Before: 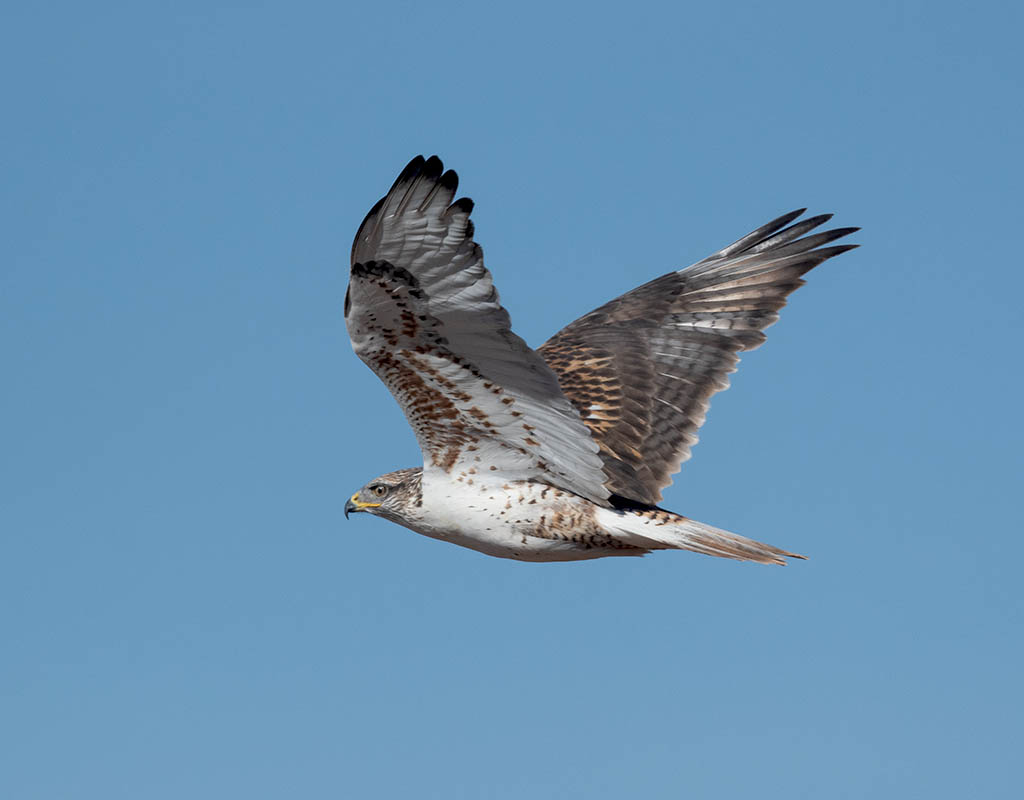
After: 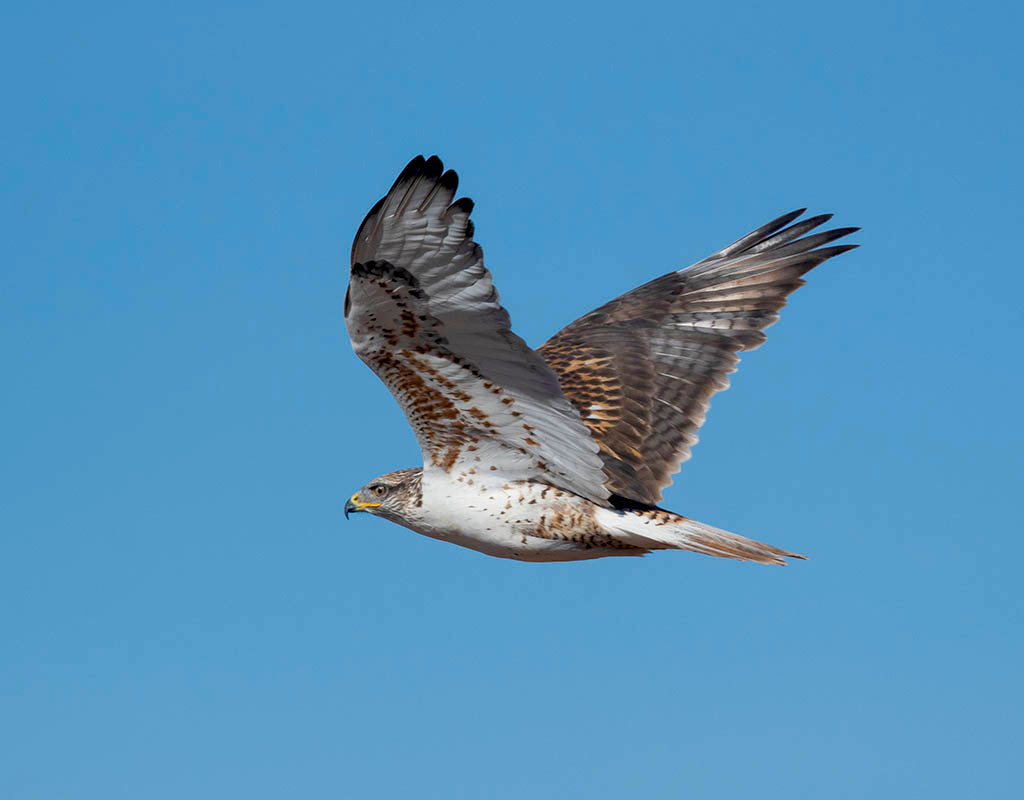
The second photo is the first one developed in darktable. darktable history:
color balance rgb: shadows lift › luminance -10.292%, global offset › hue 170.06°, linear chroma grading › global chroma 32.895%, perceptual saturation grading › global saturation 0.724%, perceptual saturation grading › highlights -18.204%, perceptual saturation grading › mid-tones 6.625%, perceptual saturation grading › shadows 28.053%
